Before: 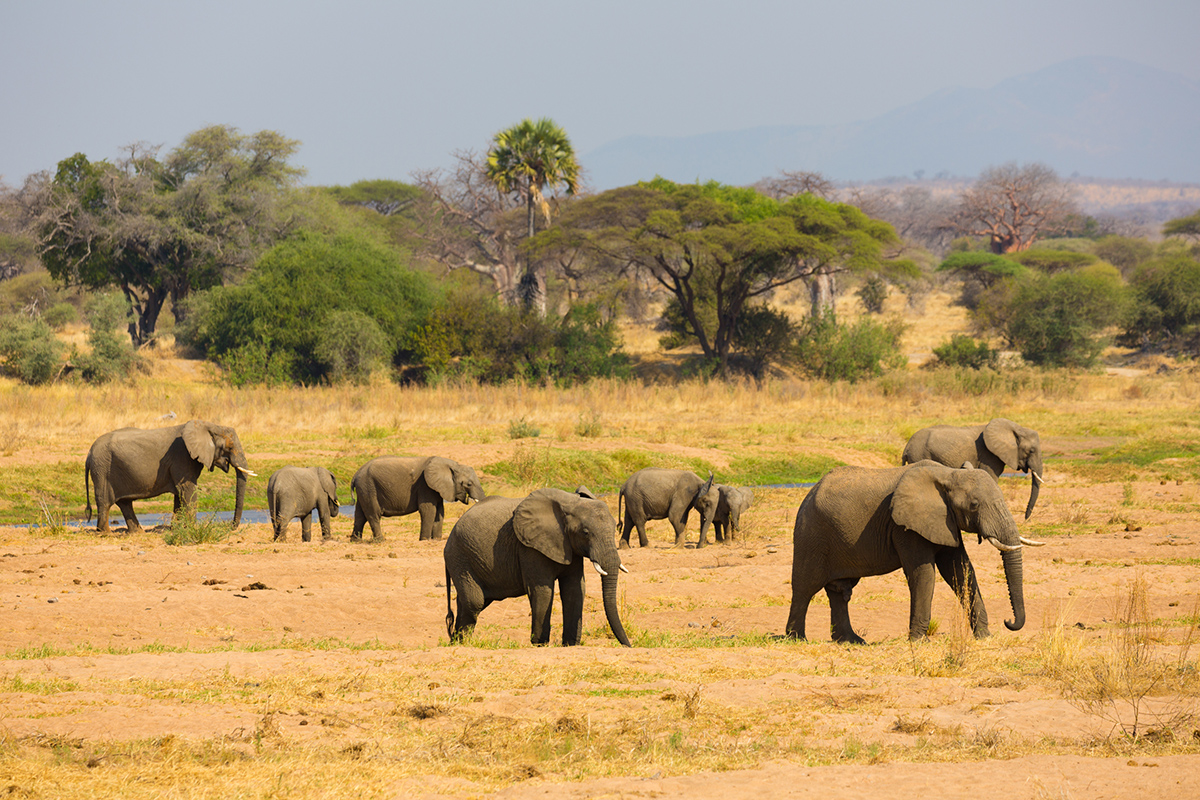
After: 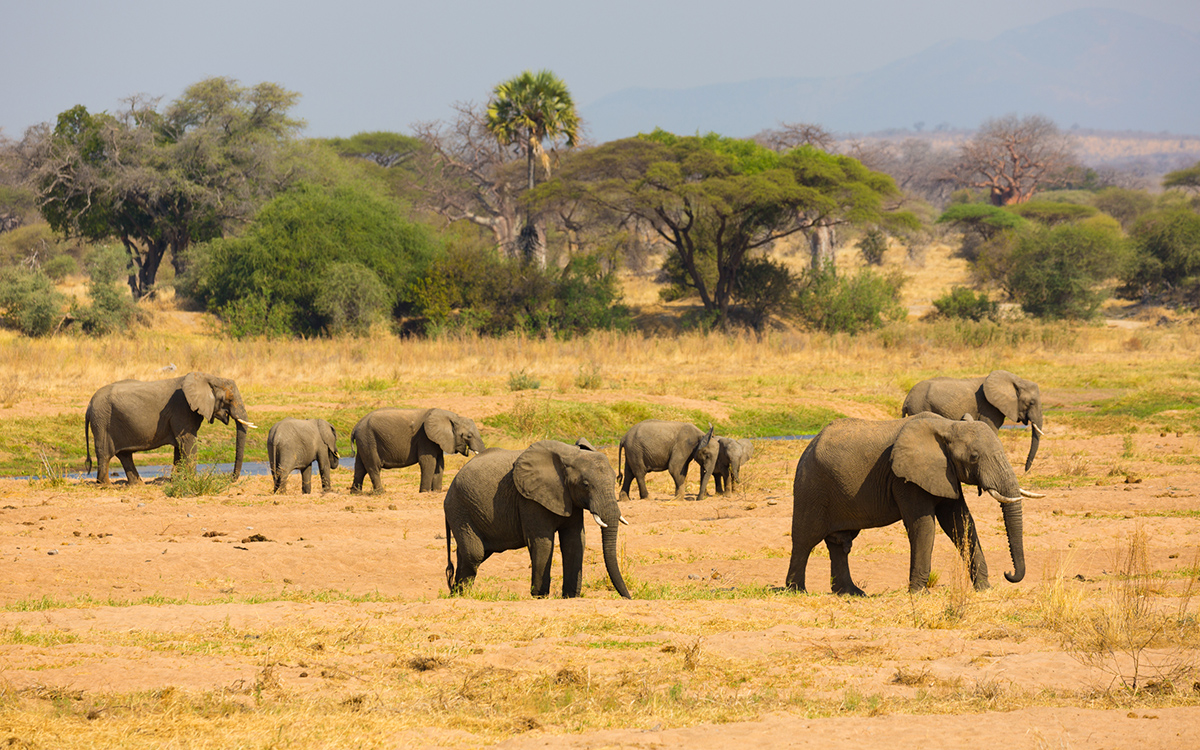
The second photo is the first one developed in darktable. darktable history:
crop and rotate: top 6.25%
tone equalizer: on, module defaults
